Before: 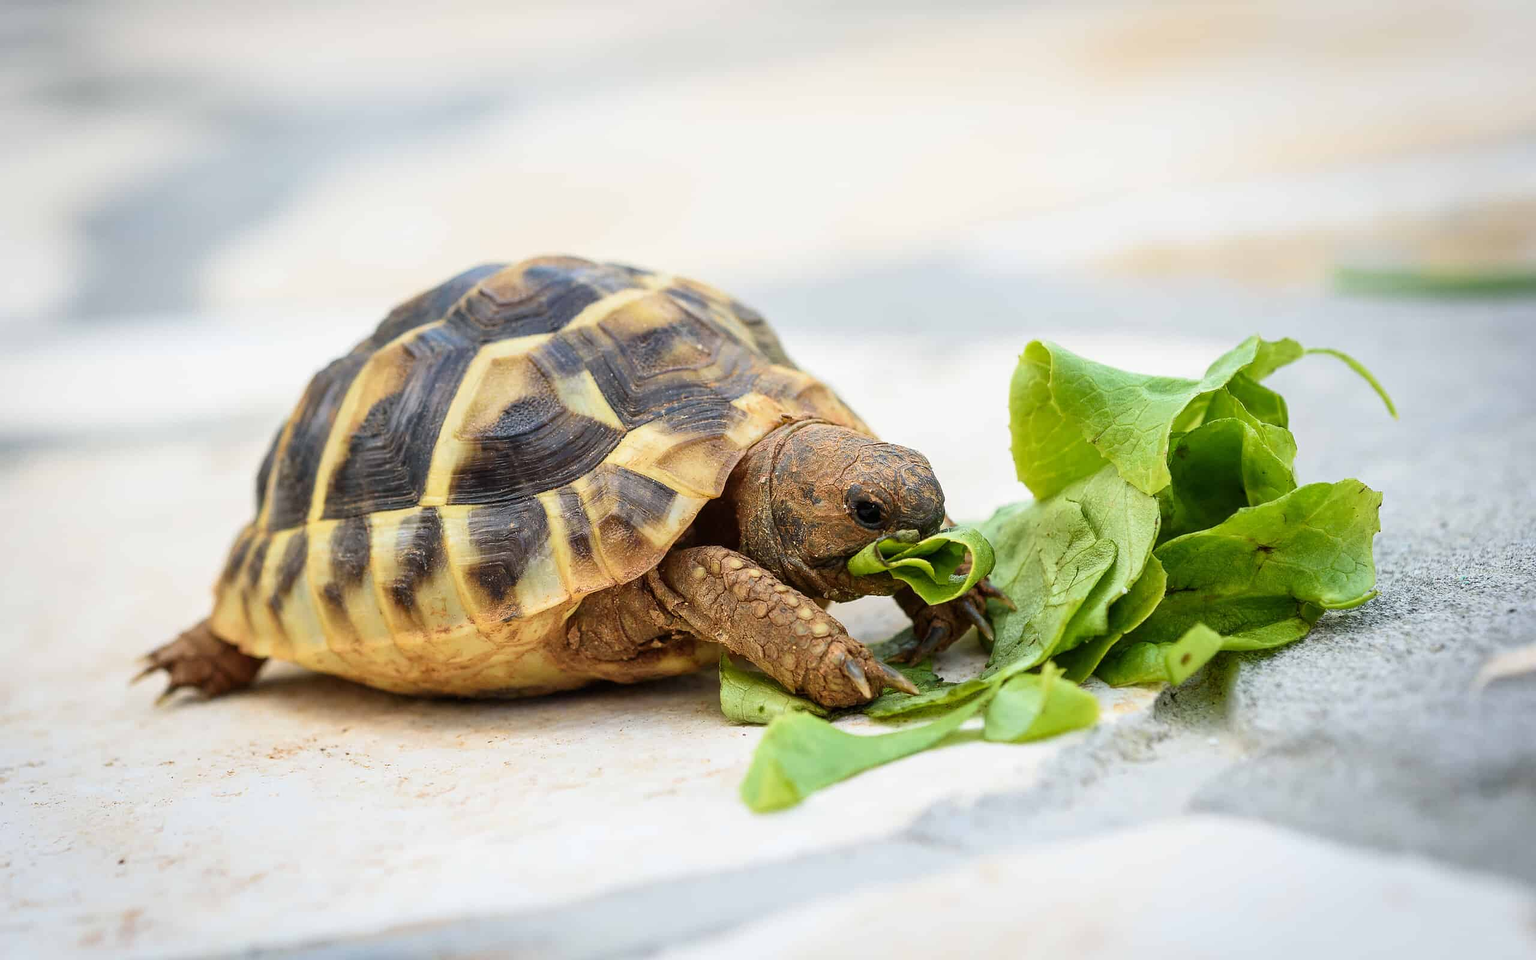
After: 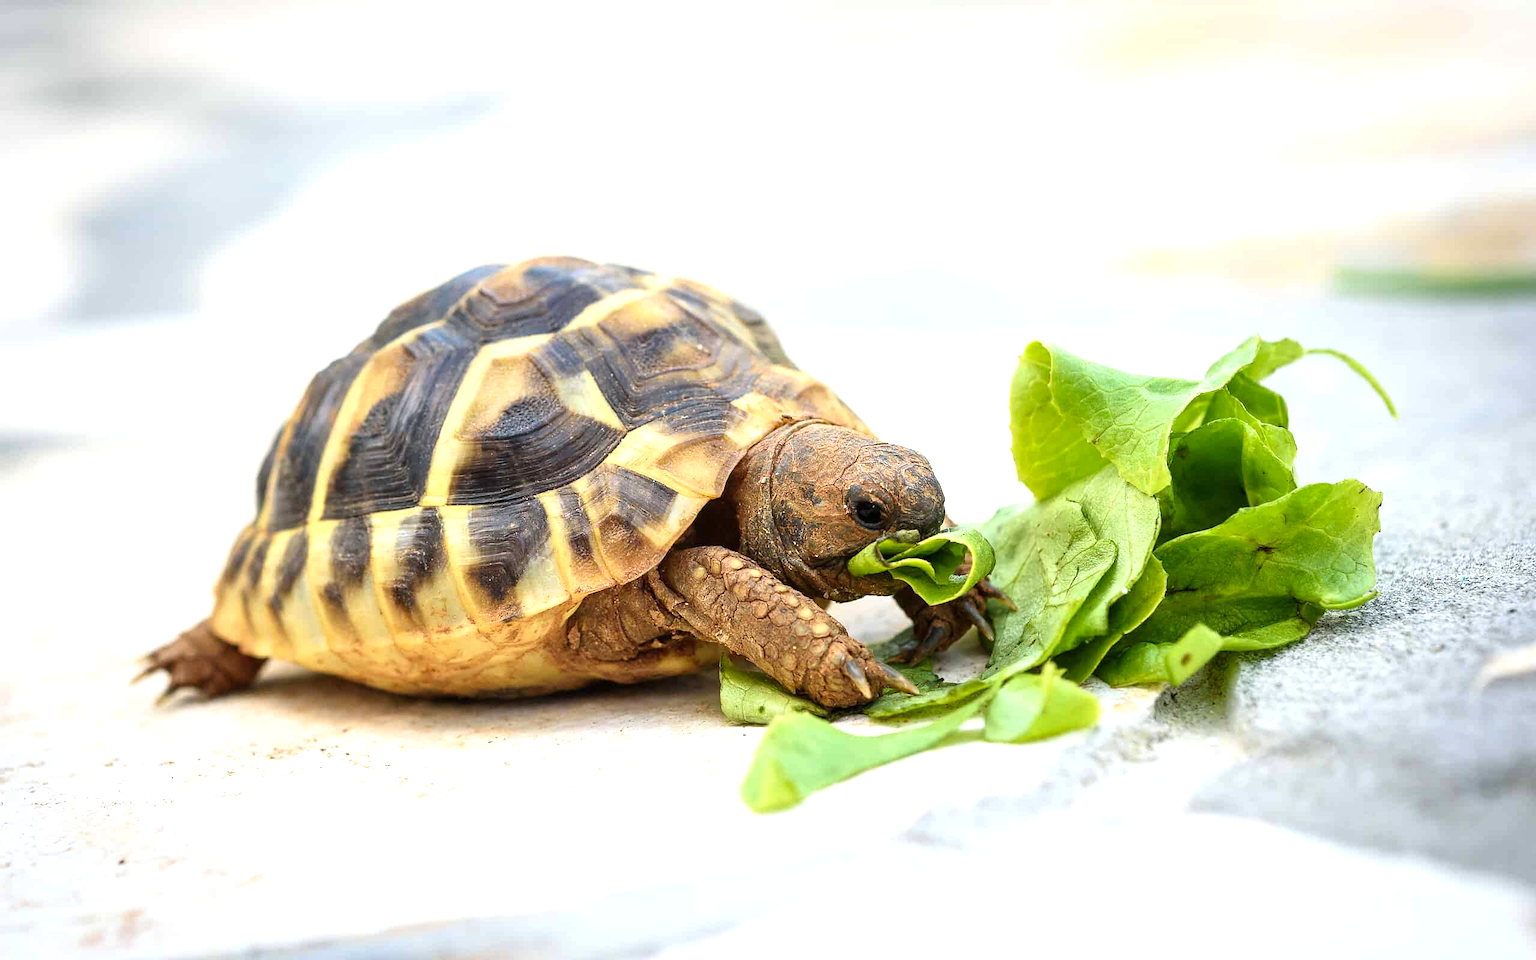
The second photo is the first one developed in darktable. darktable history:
levels: levels [0, 0.43, 0.859]
